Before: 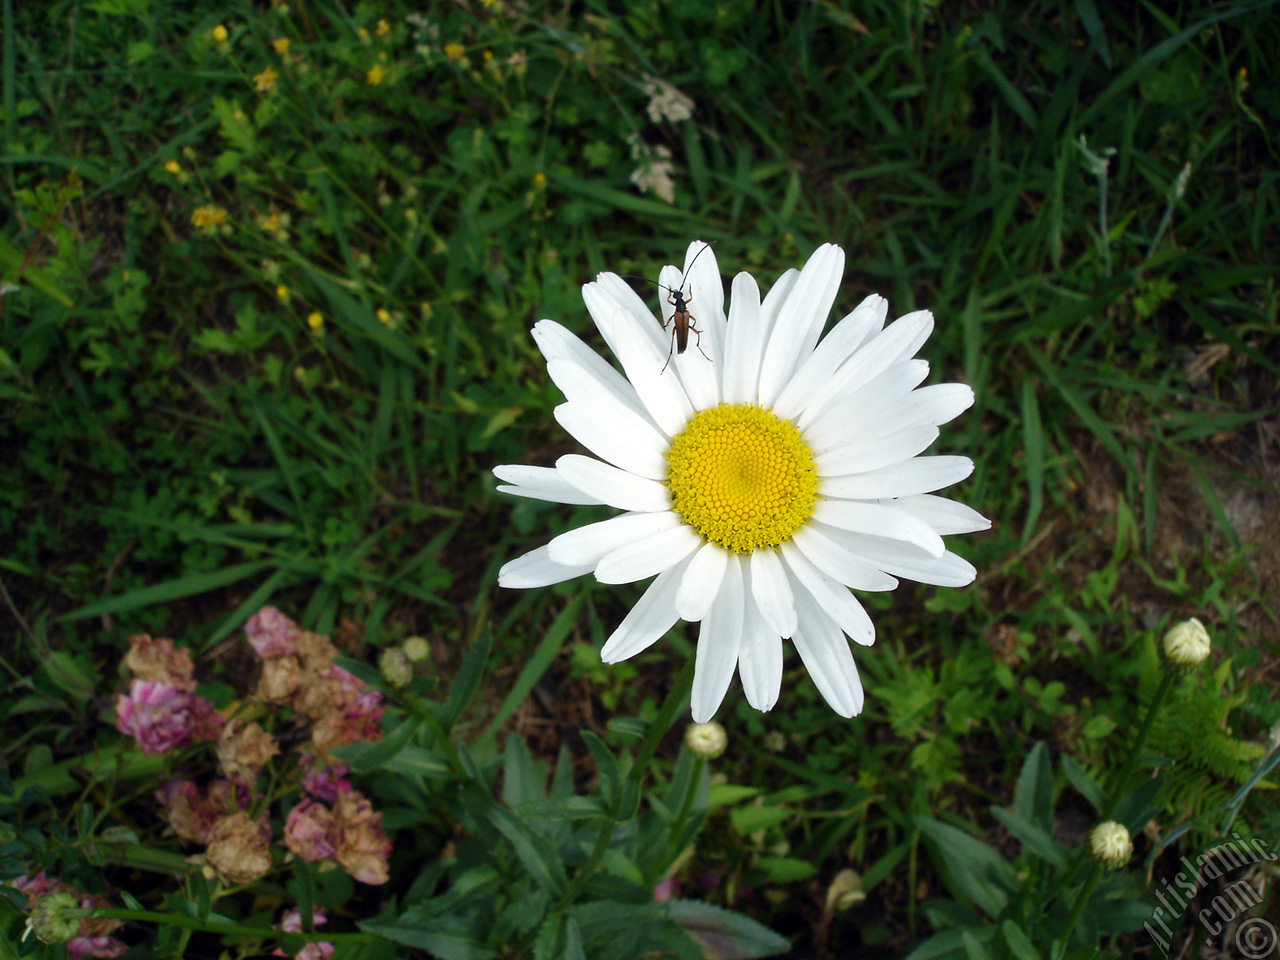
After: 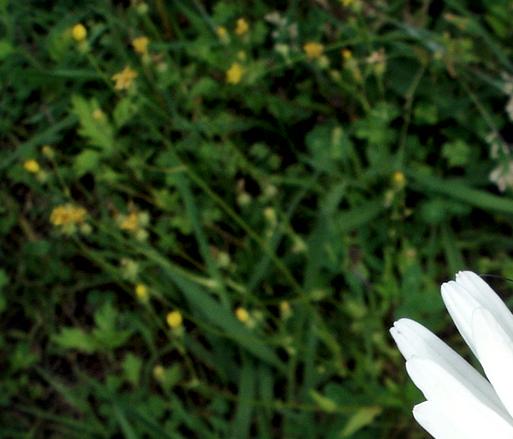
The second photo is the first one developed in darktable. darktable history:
local contrast: mode bilateral grid, contrast 50, coarseness 50, detail 150%, midtone range 0.2
crop and rotate: left 11.031%, top 0.111%, right 48.875%, bottom 54.067%
tone equalizer: on, module defaults
